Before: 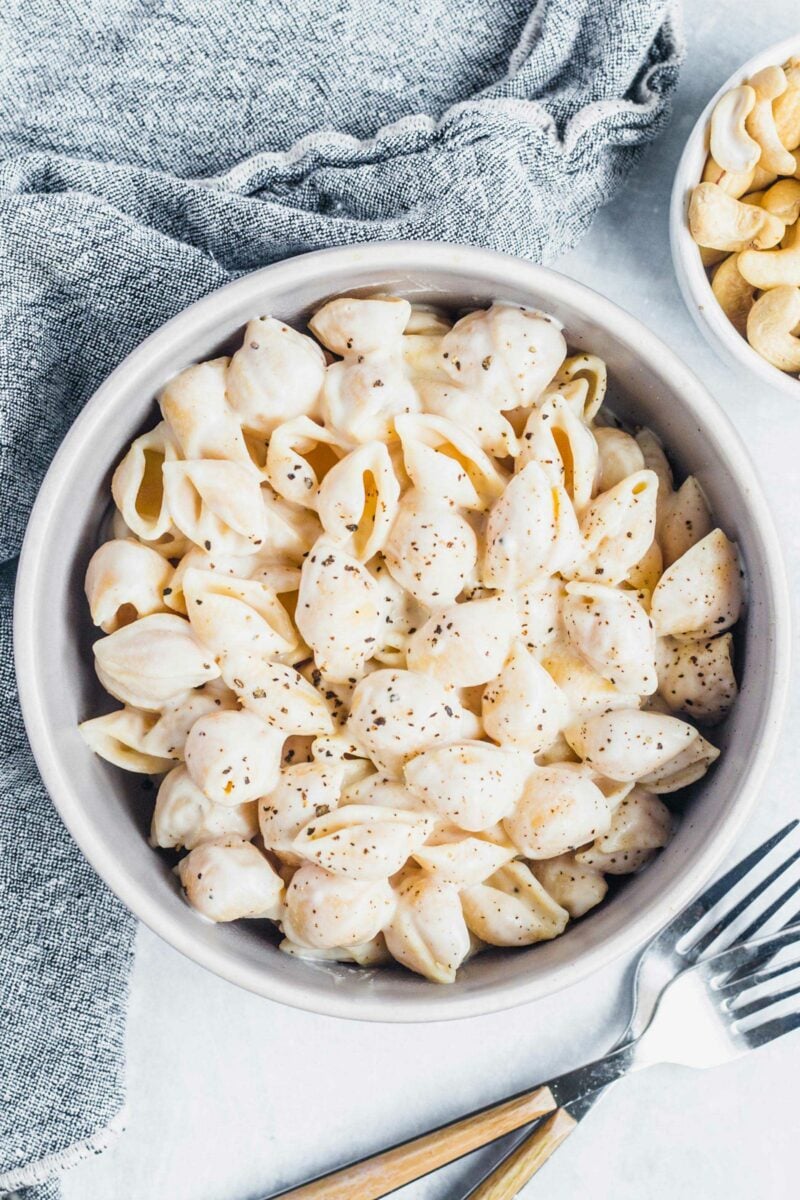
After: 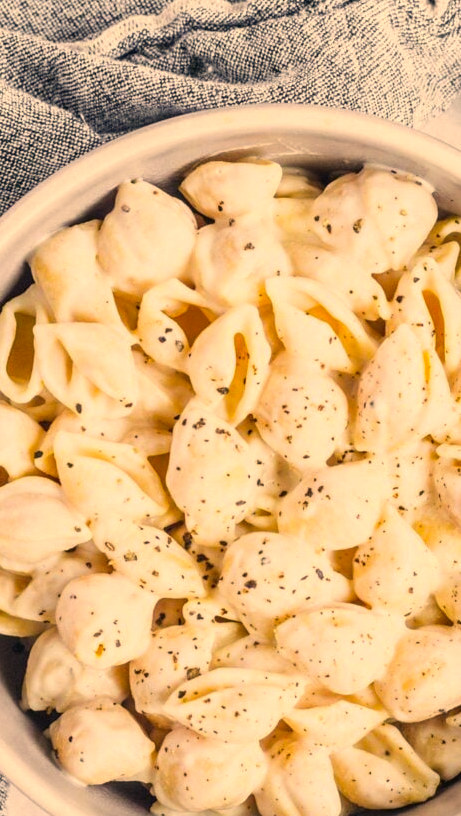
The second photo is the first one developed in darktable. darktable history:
color correction: highlights a* 14.82, highlights b* 31.11
crop: left 16.246%, top 11.435%, right 26.042%, bottom 20.533%
